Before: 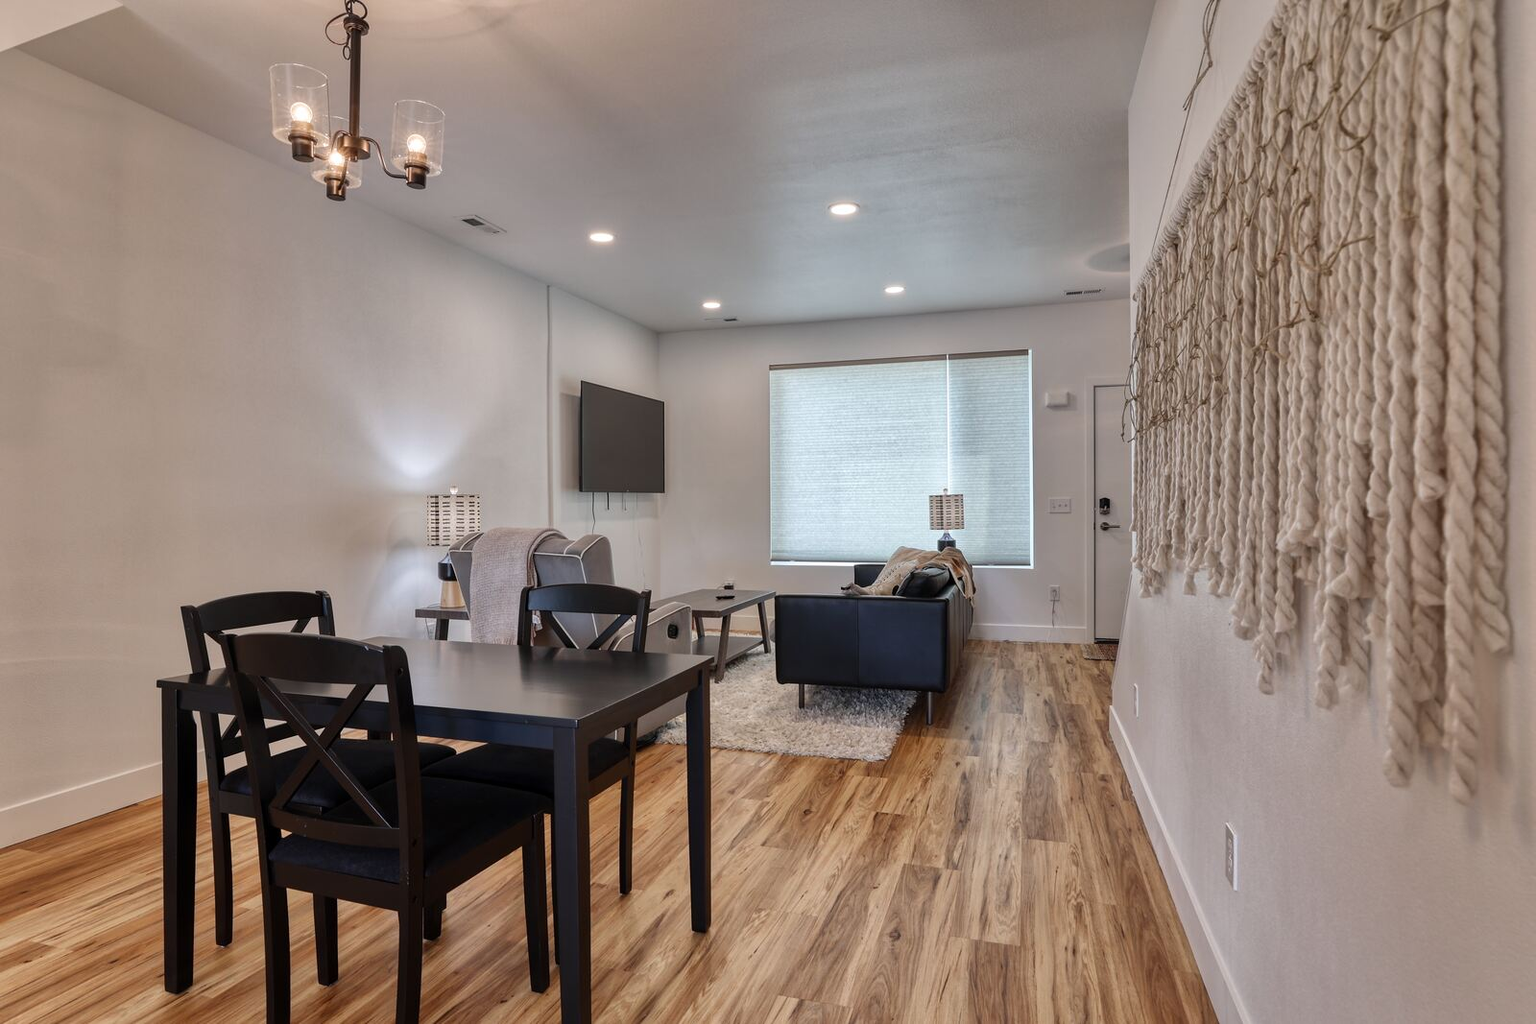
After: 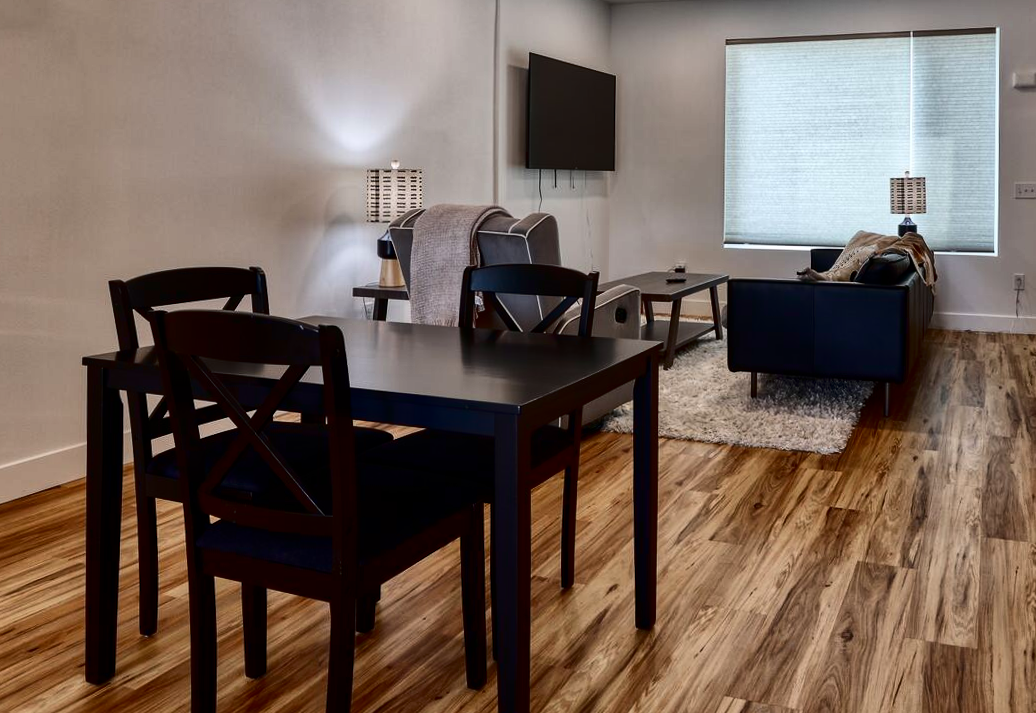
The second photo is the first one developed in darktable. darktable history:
contrast brightness saturation: contrast 0.236, brightness -0.226, saturation 0.143
crop and rotate: angle -0.928°, left 3.792%, top 31.557%, right 29.854%
